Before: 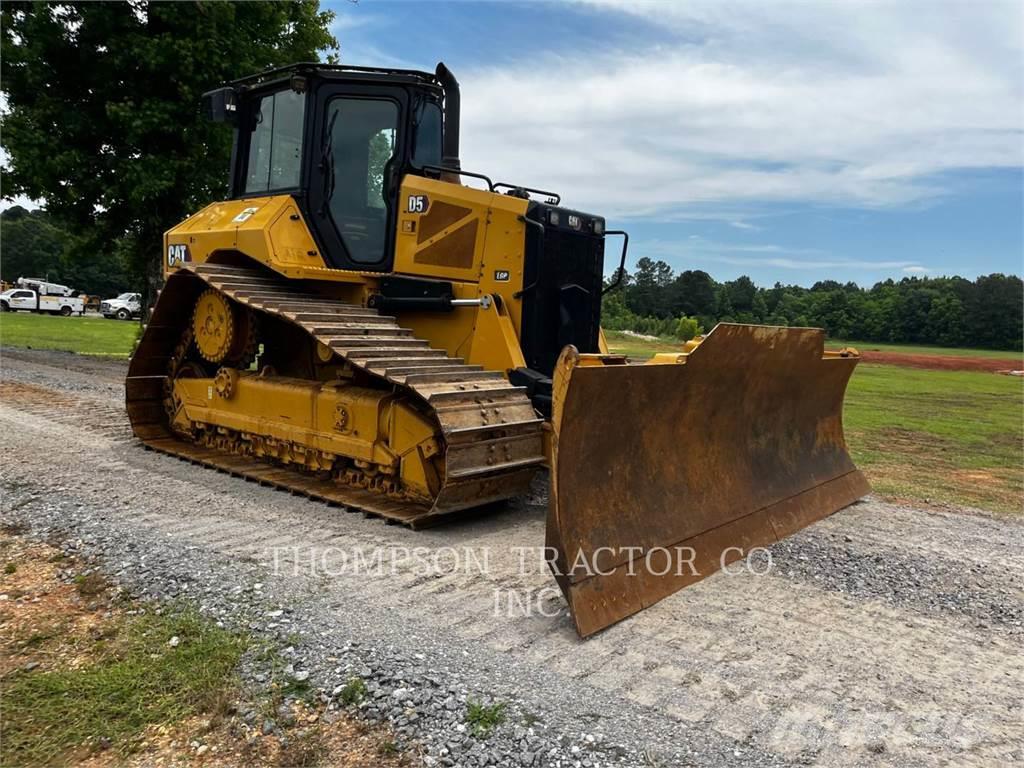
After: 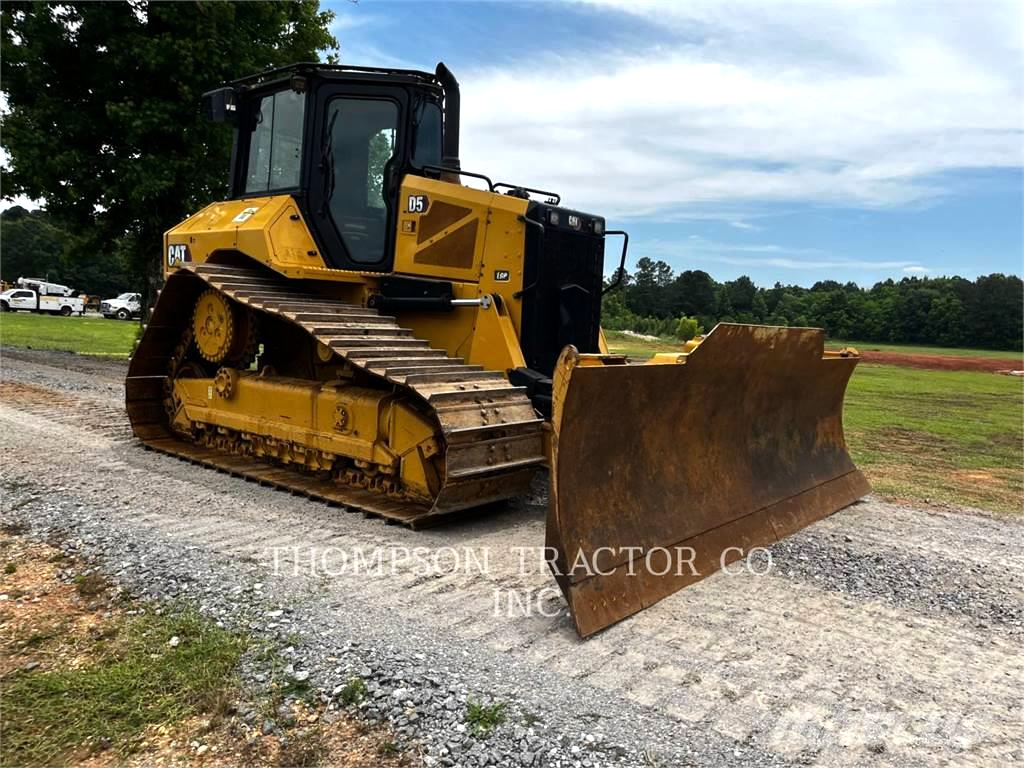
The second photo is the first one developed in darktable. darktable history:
tone equalizer: -8 EV -0.417 EV, -7 EV -0.389 EV, -6 EV -0.333 EV, -5 EV -0.222 EV, -3 EV 0.222 EV, -2 EV 0.333 EV, -1 EV 0.389 EV, +0 EV 0.417 EV, edges refinement/feathering 500, mask exposure compensation -1.57 EV, preserve details no
white balance: emerald 1
